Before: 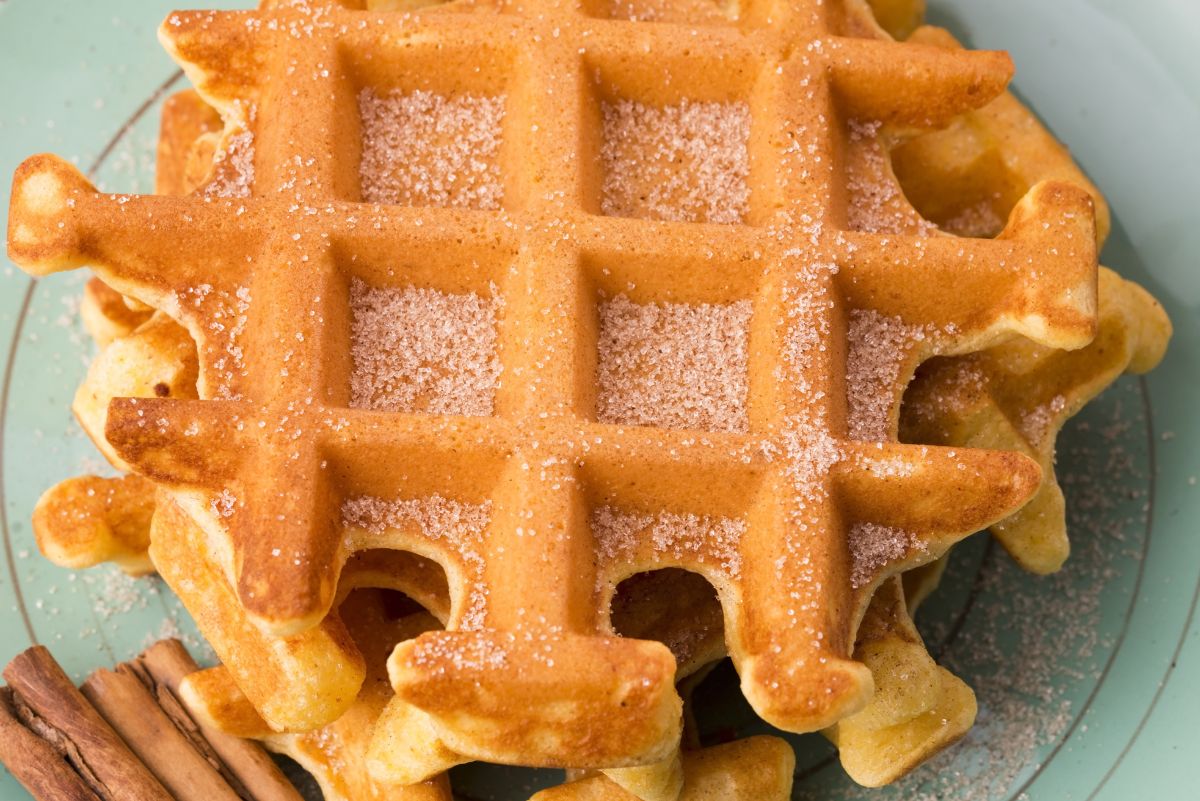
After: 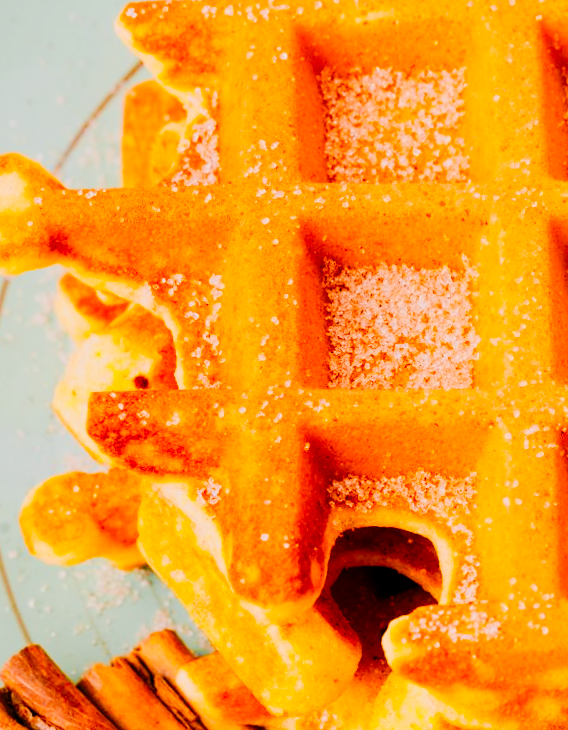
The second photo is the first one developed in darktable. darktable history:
crop and rotate: left 0%, top 0%, right 50.845%
filmic rgb: black relative exposure -7.65 EV, white relative exposure 4.56 EV, hardness 3.61
color balance rgb: shadows lift › chroma 2%, shadows lift › hue 217.2°, power › chroma 0.25%, power › hue 60°, highlights gain › chroma 1.5%, highlights gain › hue 309.6°, global offset › luminance -0.25%, perceptual saturation grading › global saturation 15%, global vibrance 15%
color zones: curves: ch0 [(0.224, 0.526) (0.75, 0.5)]; ch1 [(0.055, 0.526) (0.224, 0.761) (0.377, 0.526) (0.75, 0.5)]
tone curve: curves: ch0 [(0, 0) (0.003, 0) (0.011, 0.001) (0.025, 0.003) (0.044, 0.005) (0.069, 0.011) (0.1, 0.021) (0.136, 0.035) (0.177, 0.079) (0.224, 0.134) (0.277, 0.219) (0.335, 0.315) (0.399, 0.42) (0.468, 0.529) (0.543, 0.636) (0.623, 0.727) (0.709, 0.805) (0.801, 0.88) (0.898, 0.957) (1, 1)], preserve colors none
rotate and perspective: rotation -3.52°, crop left 0.036, crop right 0.964, crop top 0.081, crop bottom 0.919
